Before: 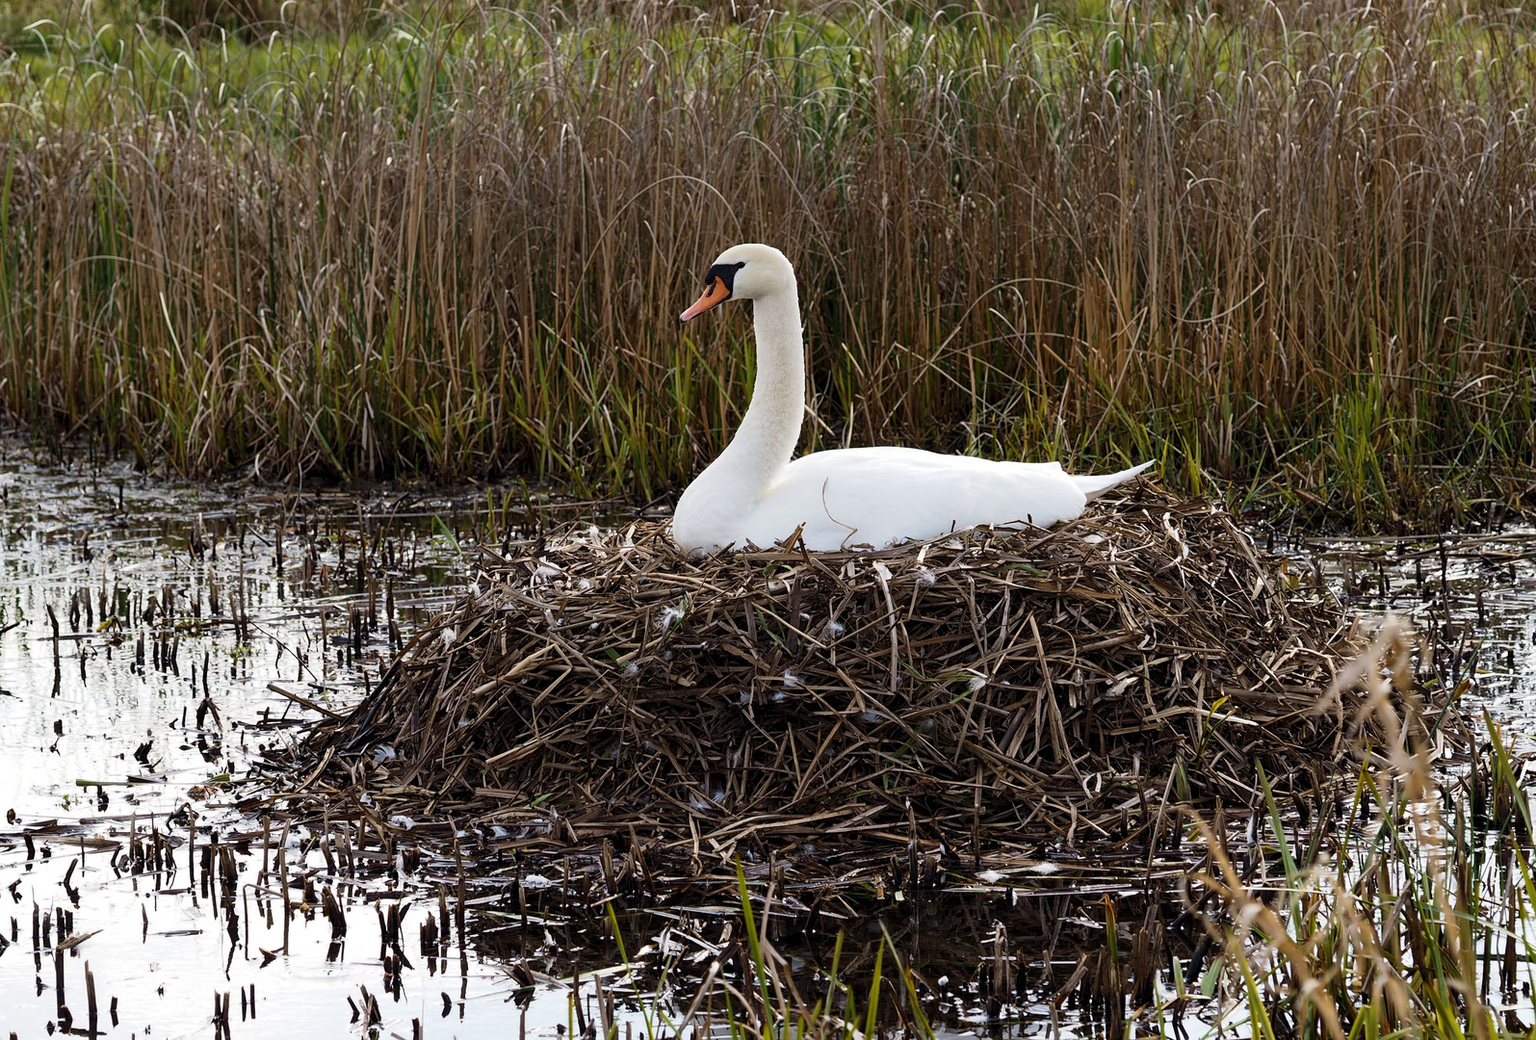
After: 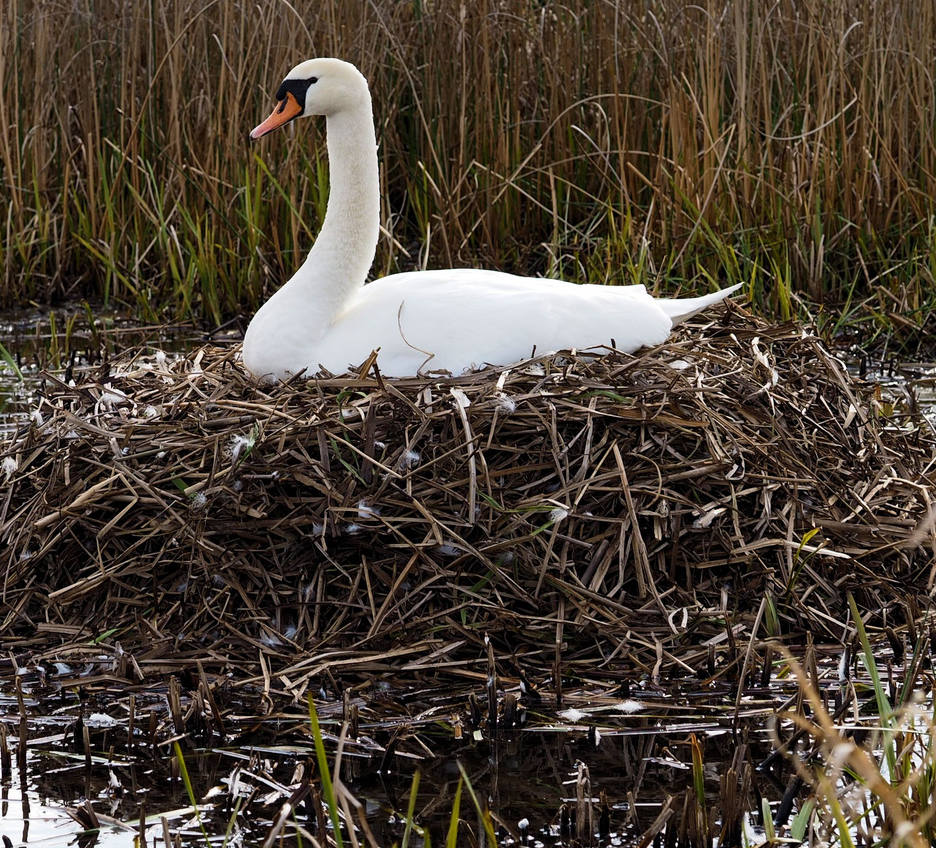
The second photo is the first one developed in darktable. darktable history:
crop and rotate: left 28.596%, top 18.057%, right 12.711%, bottom 3.401%
